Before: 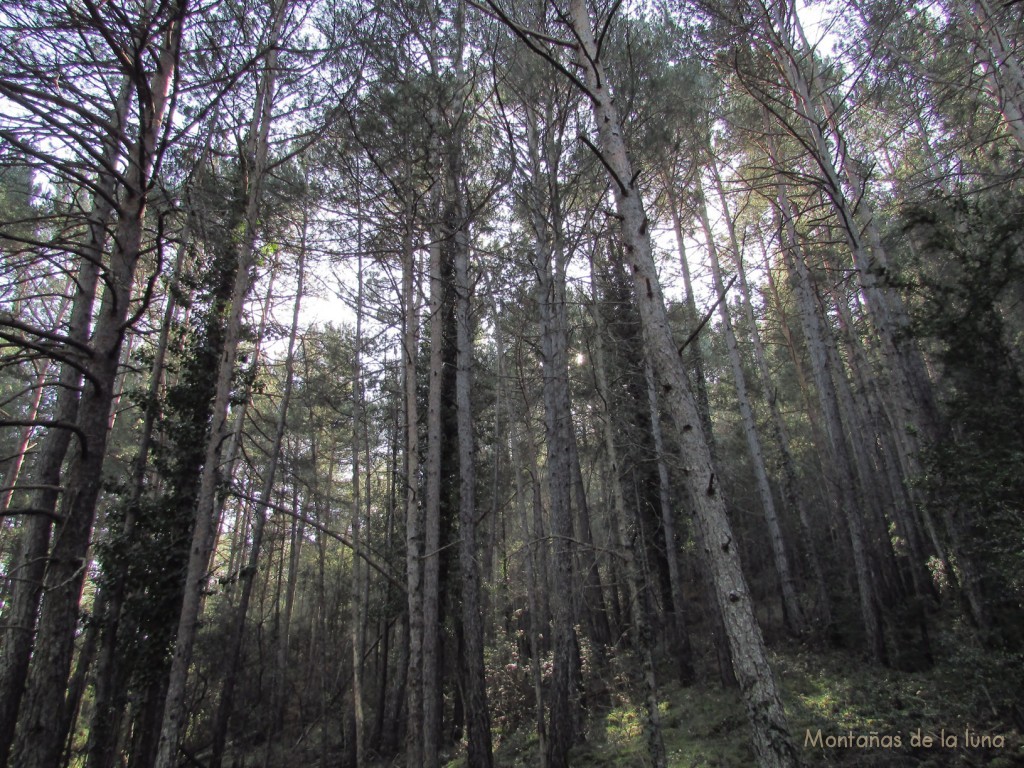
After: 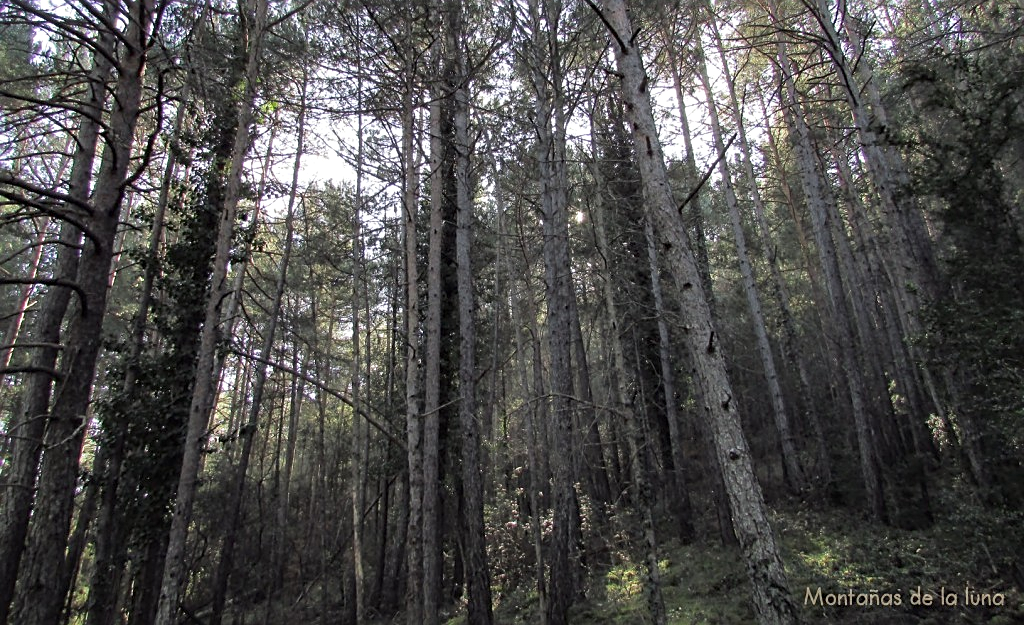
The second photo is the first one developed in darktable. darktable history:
crop and rotate: top 18.507%
sharpen: on, module defaults
contrast equalizer: octaves 7, y [[0.6 ×6], [0.55 ×6], [0 ×6], [0 ×6], [0 ×6]], mix 0.2
